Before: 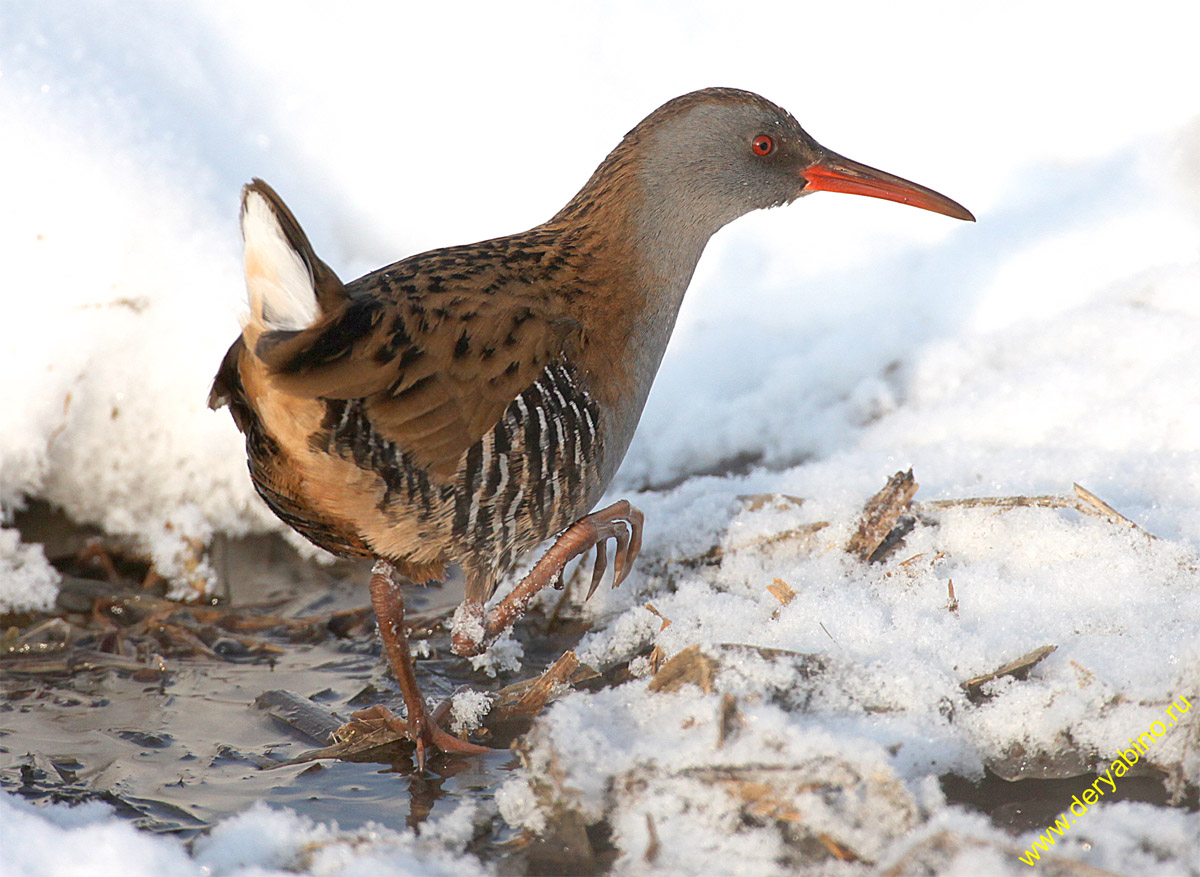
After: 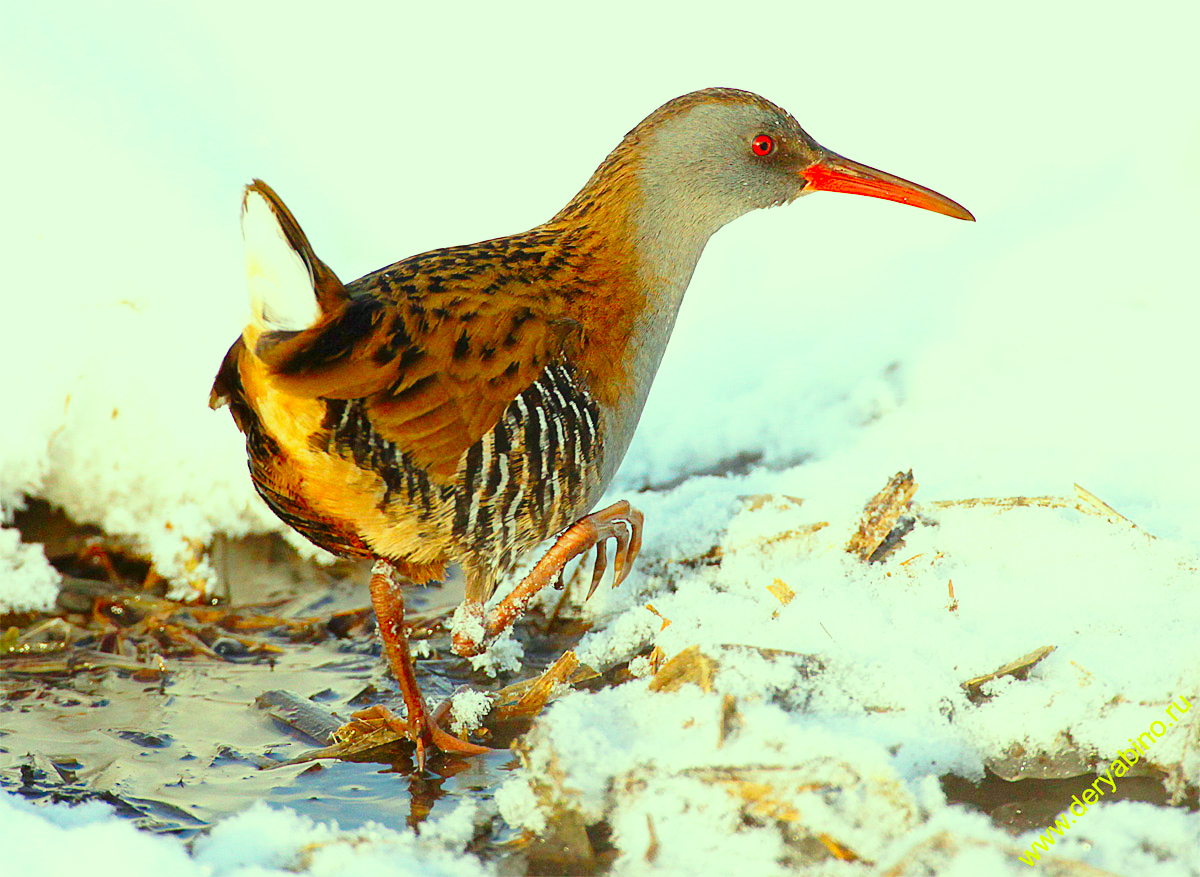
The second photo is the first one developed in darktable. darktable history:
base curve: curves: ch0 [(0, 0) (0.036, 0.037) (0.121, 0.228) (0.46, 0.76) (0.859, 0.983) (1, 1)], preserve colors none
color correction: highlights a* -10.84, highlights b* 9.92, saturation 1.71
